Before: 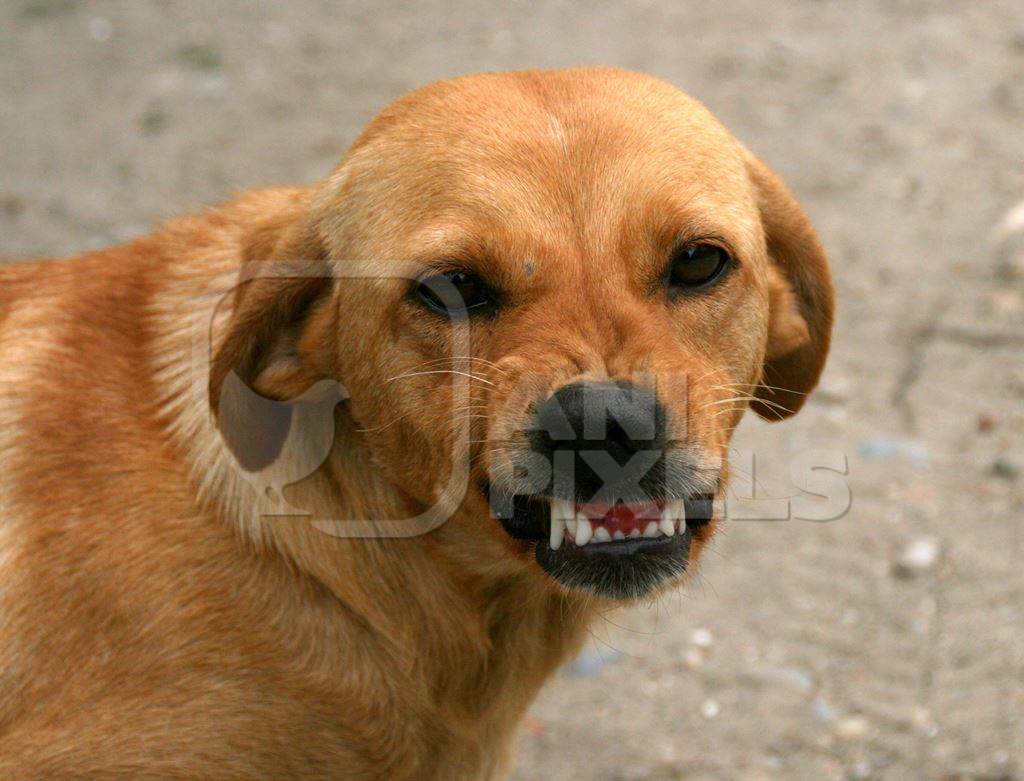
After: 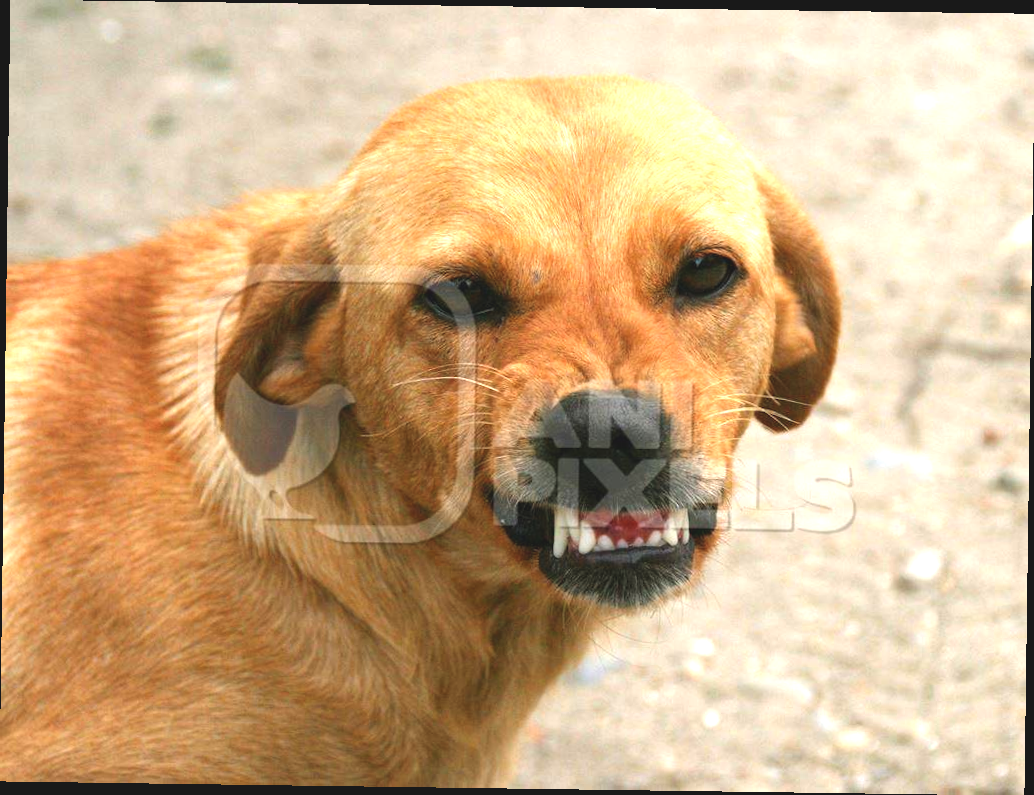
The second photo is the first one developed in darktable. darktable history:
rotate and perspective: rotation 0.8°, automatic cropping off
exposure: black level correction -0.005, exposure 1 EV, compensate highlight preservation false
